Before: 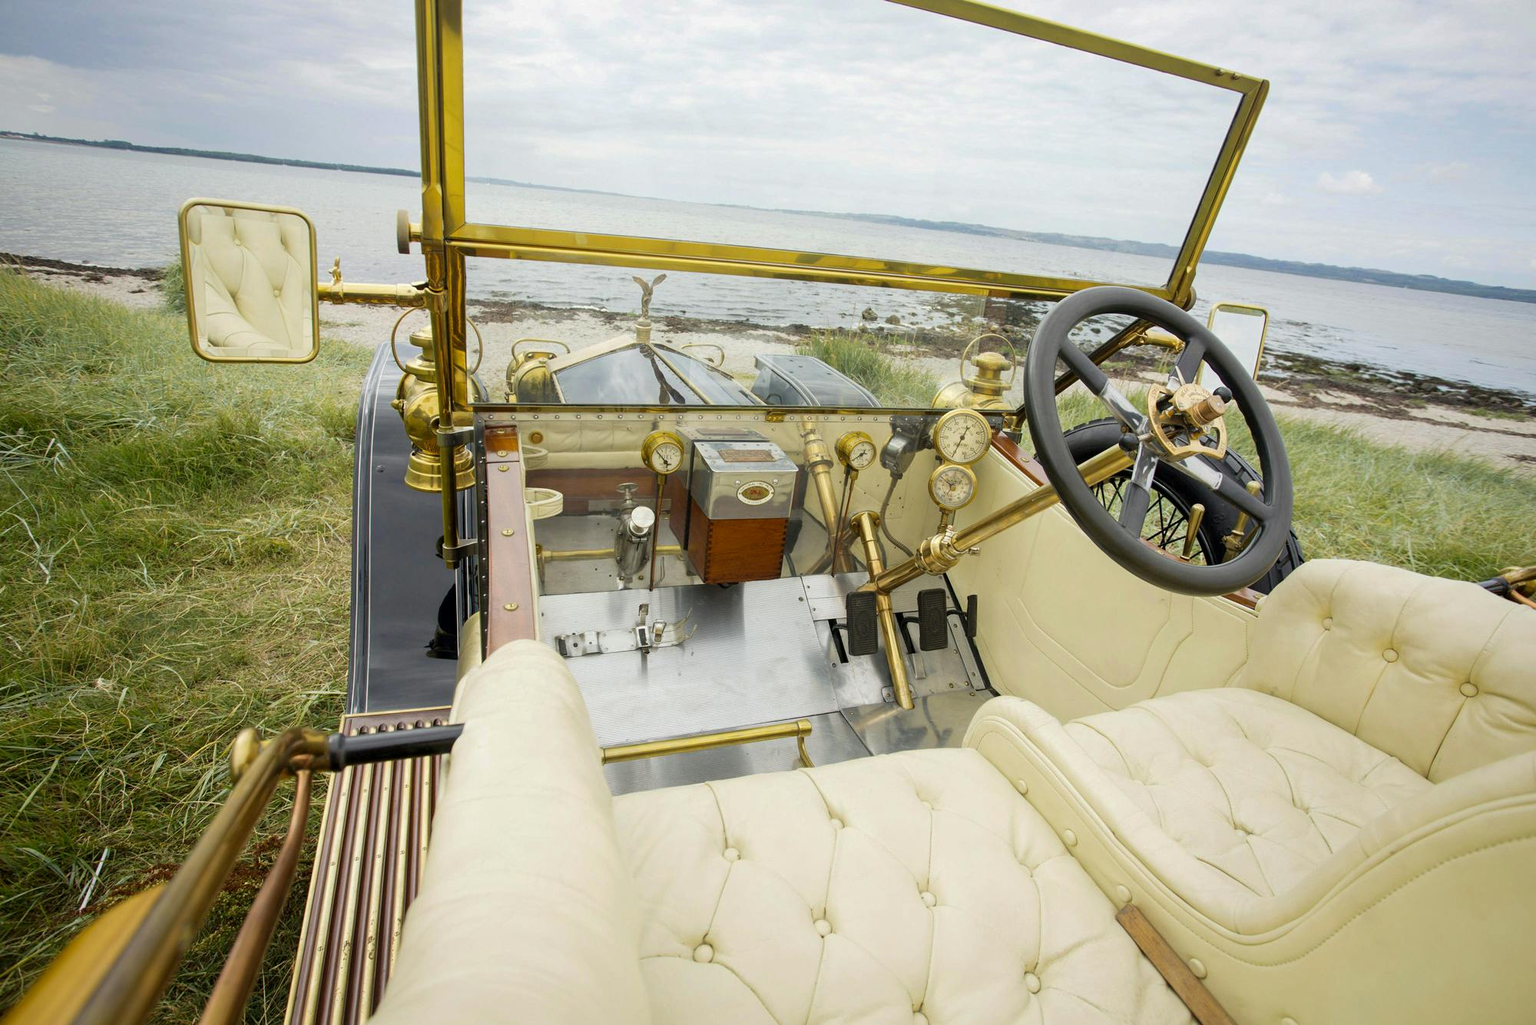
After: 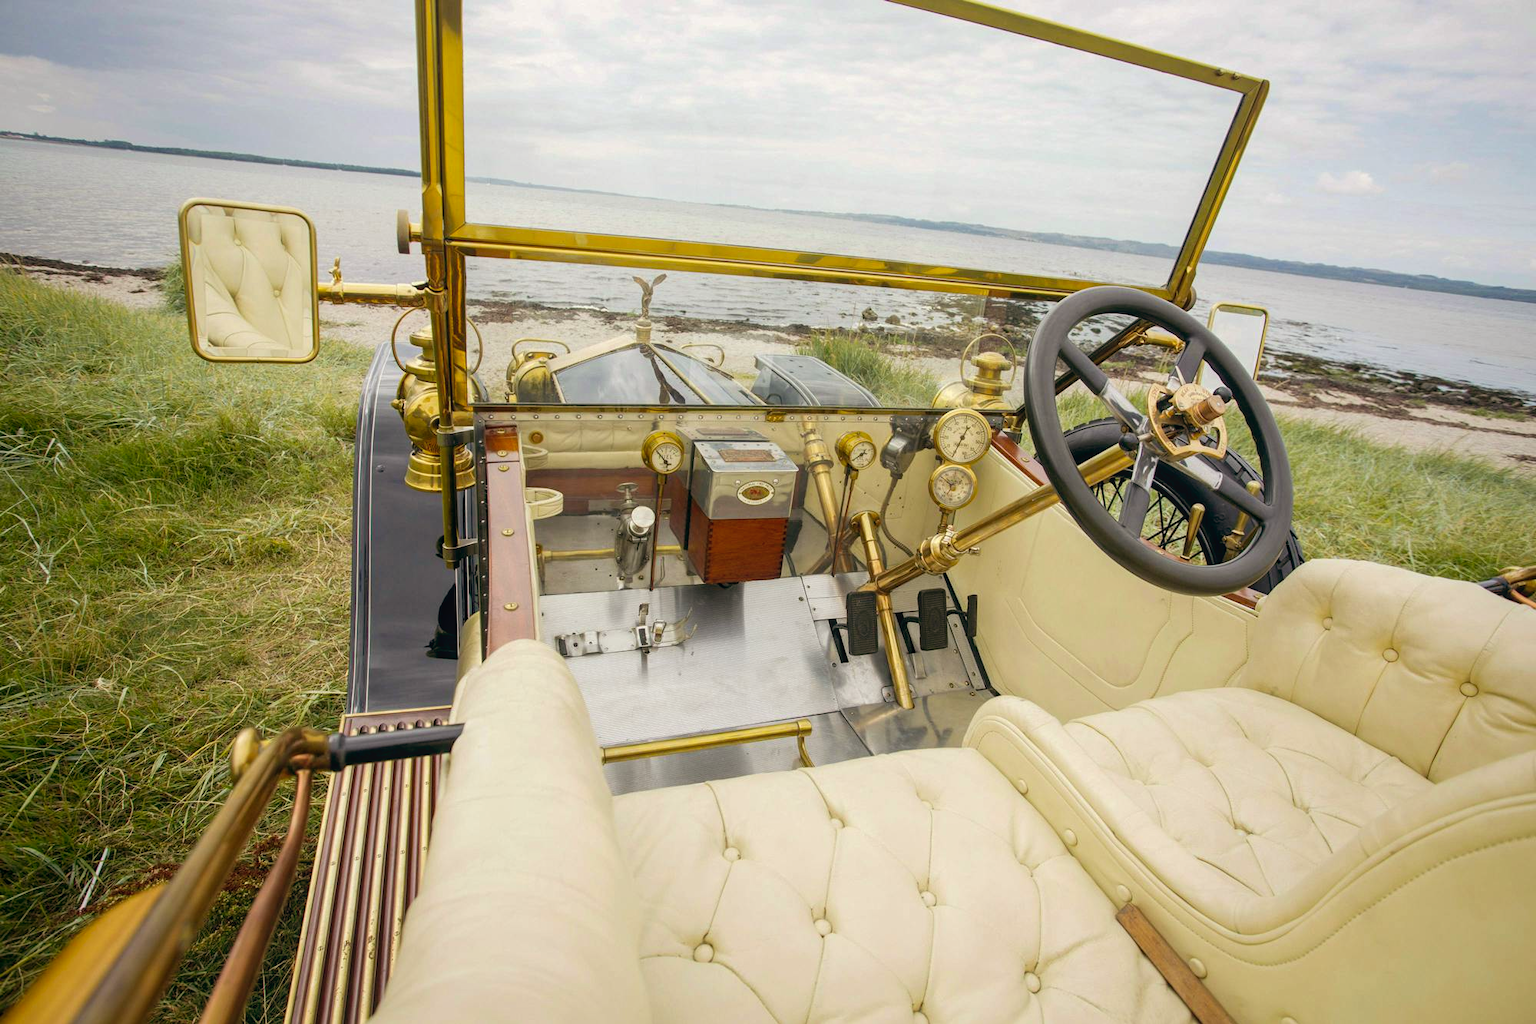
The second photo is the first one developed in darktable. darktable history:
color balance: lift [0.998, 0.998, 1.001, 1.002], gamma [0.995, 1.025, 0.992, 0.975], gain [0.995, 1.02, 0.997, 0.98]
color calibration: output R [0.946, 0.065, -0.013, 0], output G [-0.246, 1.264, -0.017, 0], output B [0.046, -0.098, 1.05, 0], illuminant custom, x 0.344, y 0.359, temperature 5045.54 K
local contrast: detail 110%
